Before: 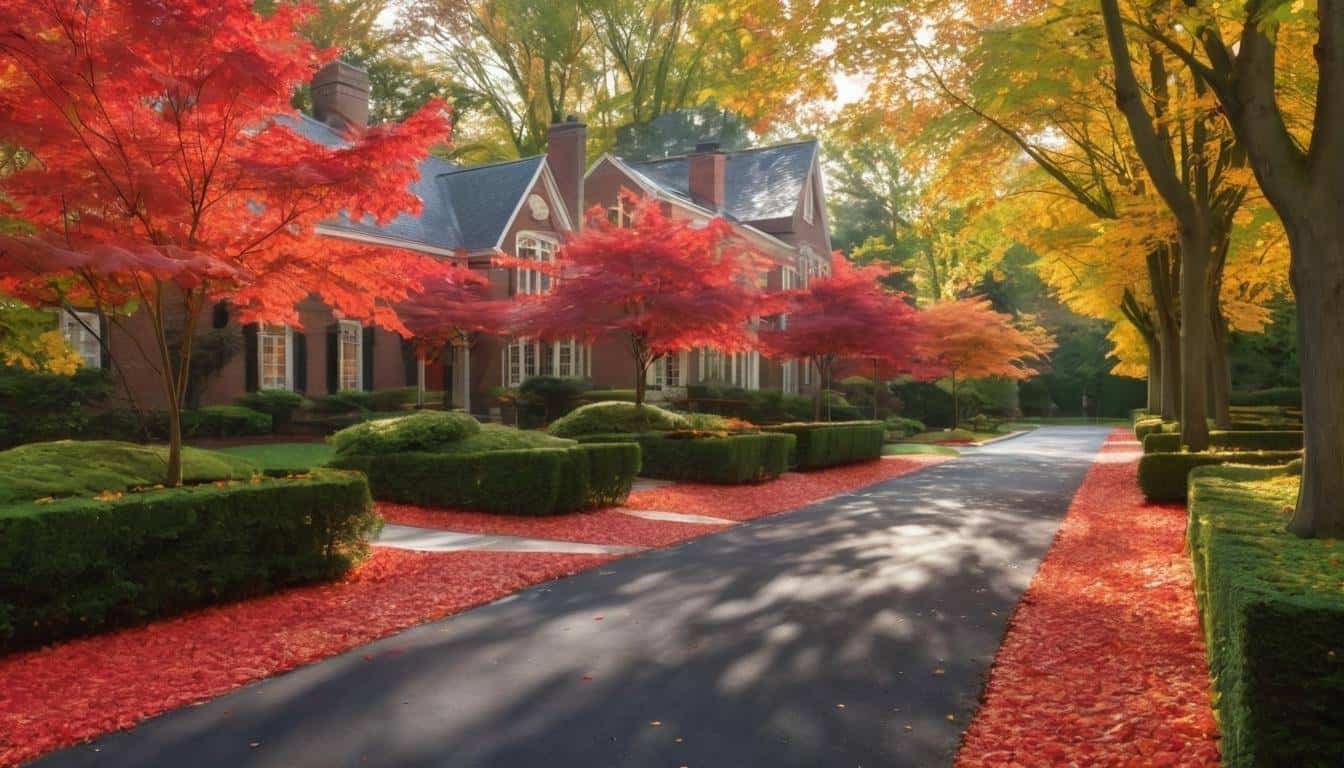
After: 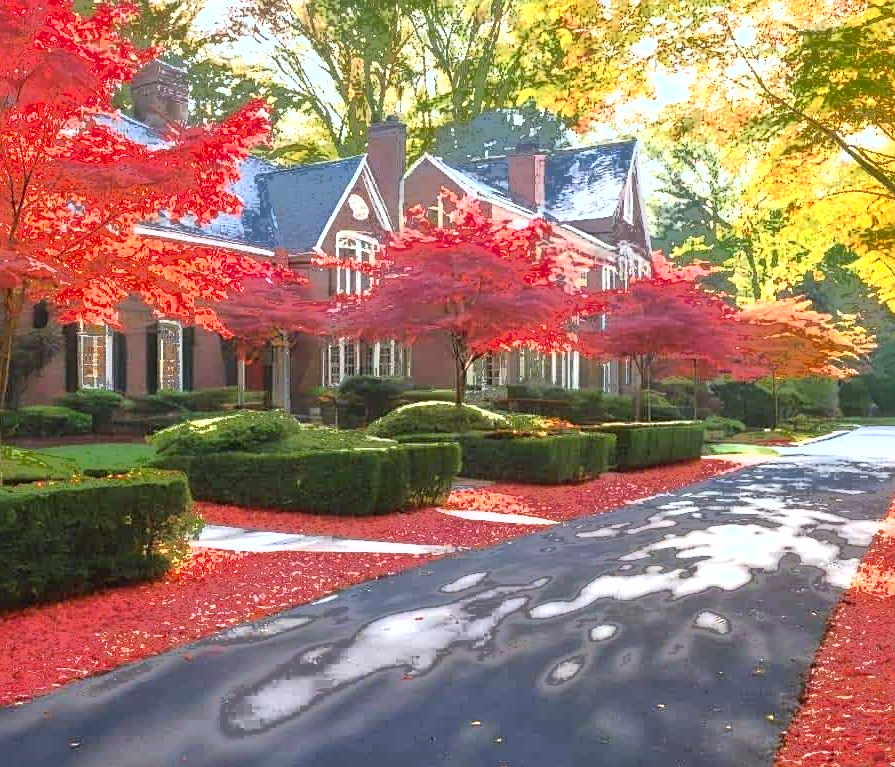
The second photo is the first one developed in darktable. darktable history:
sharpen: amount 0.6
white balance: red 0.931, blue 1.11
crop and rotate: left 13.409%, right 19.924%
exposure: exposure 1.223 EV, compensate highlight preservation false
fill light: exposure -0.73 EV, center 0.69, width 2.2
